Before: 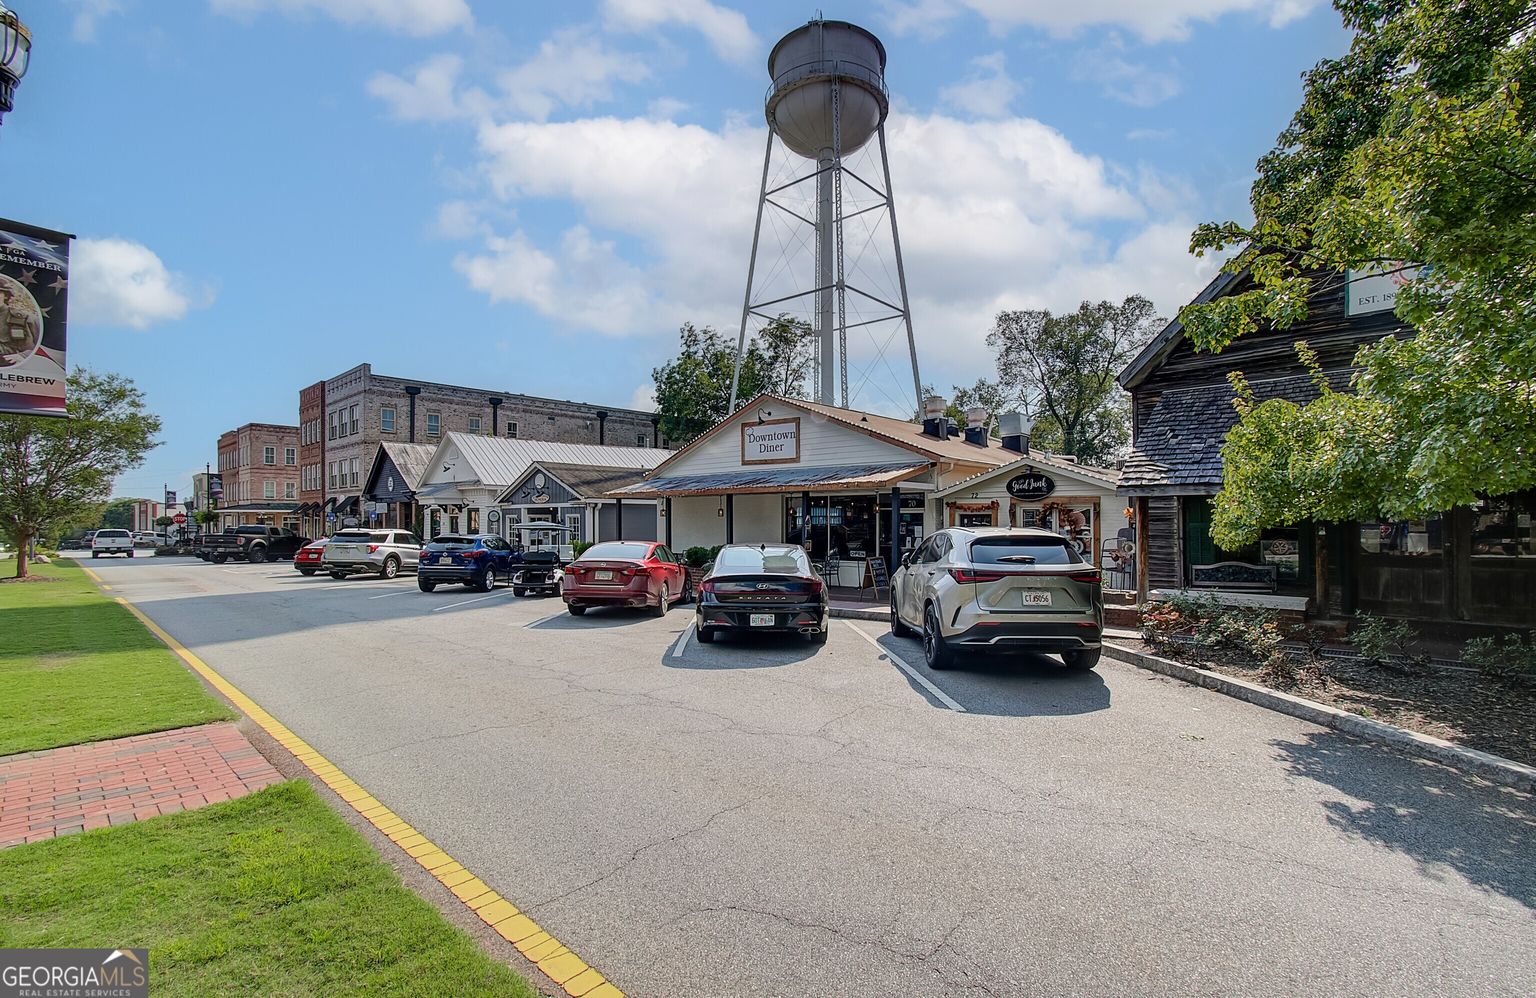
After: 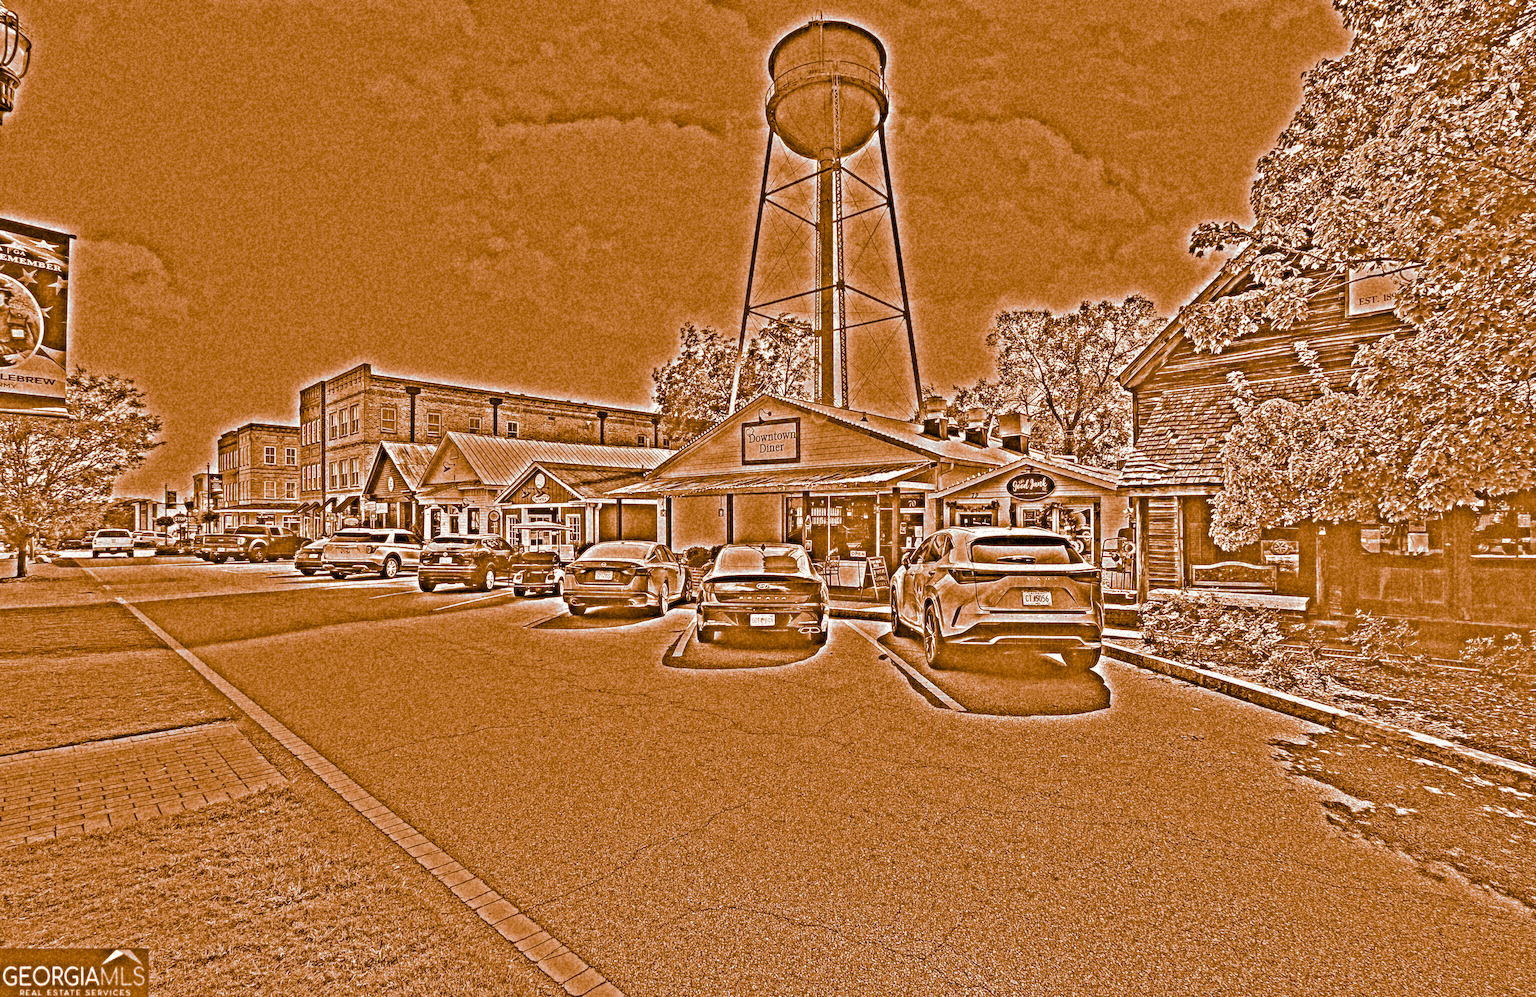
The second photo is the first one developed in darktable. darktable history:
highpass: on, module defaults | blend: blend mode overlay, opacity 50%; mask: uniform (no mask)
split-toning: shadows › hue 26°, shadows › saturation 0.92, highlights › hue 40°, highlights › saturation 0.92, balance -63, compress 0%
grain: coarseness 28.11 ISO, strength 49.8%, mid-tones bias 0%
soften: size 3%, brightness 0 EV, mix 20.48%
